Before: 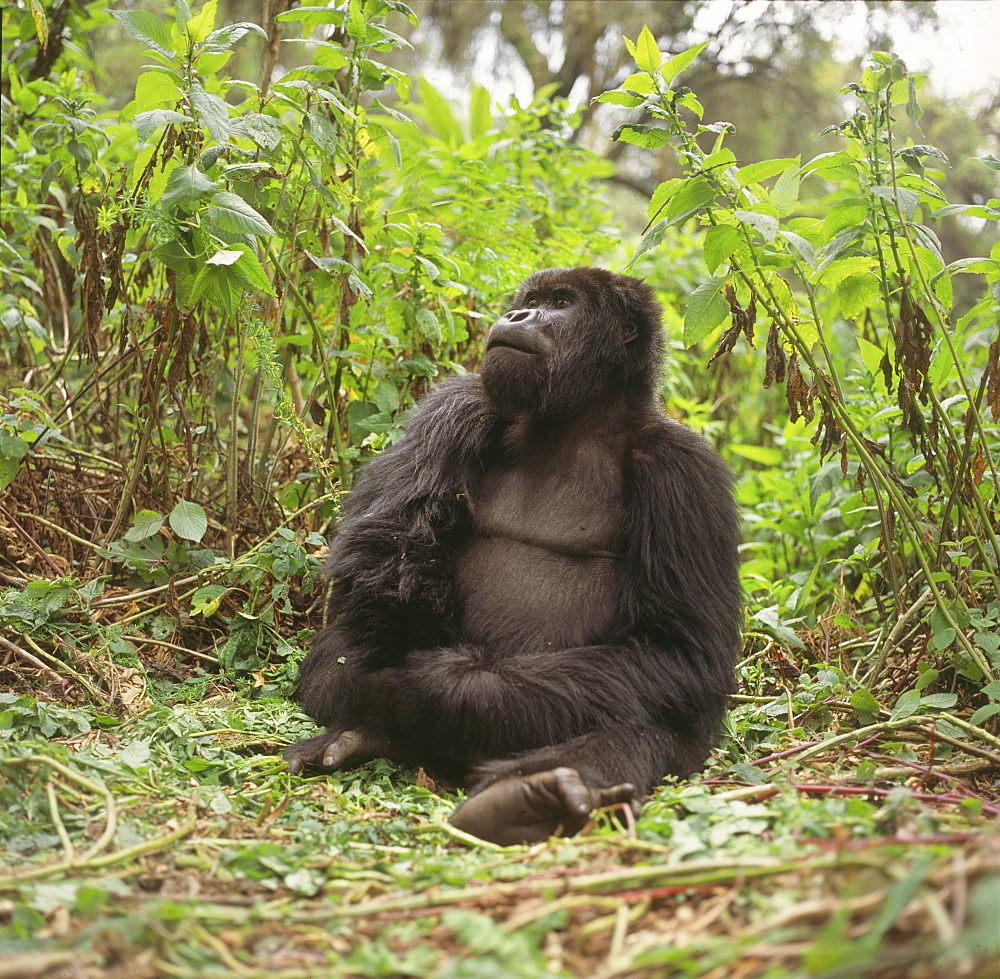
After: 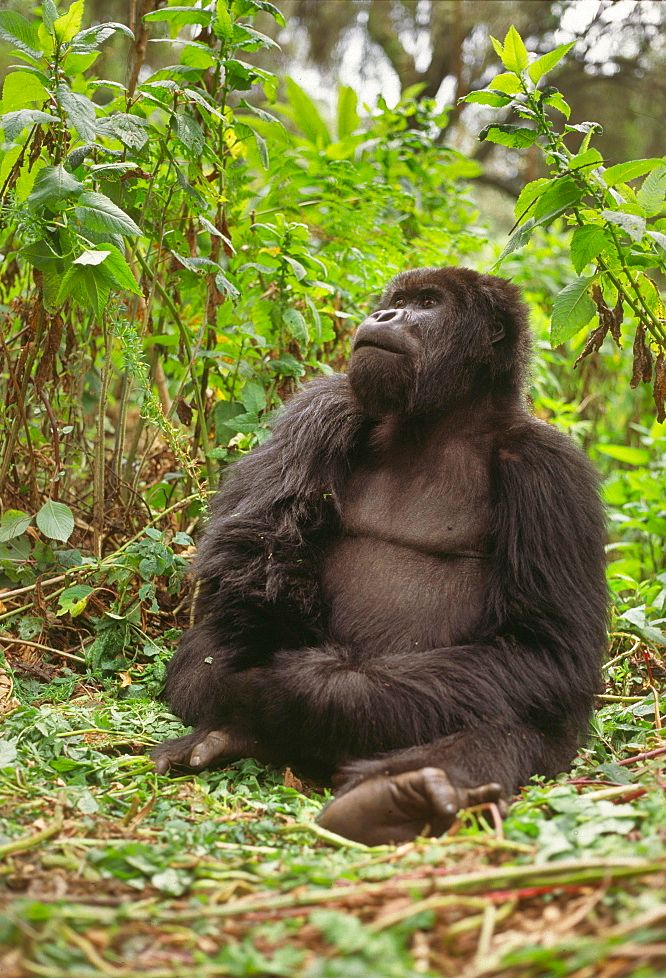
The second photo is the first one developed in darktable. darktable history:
crop and rotate: left 13.356%, right 20.021%
shadows and highlights: shadows 20.83, highlights -80.91, soften with gaussian
